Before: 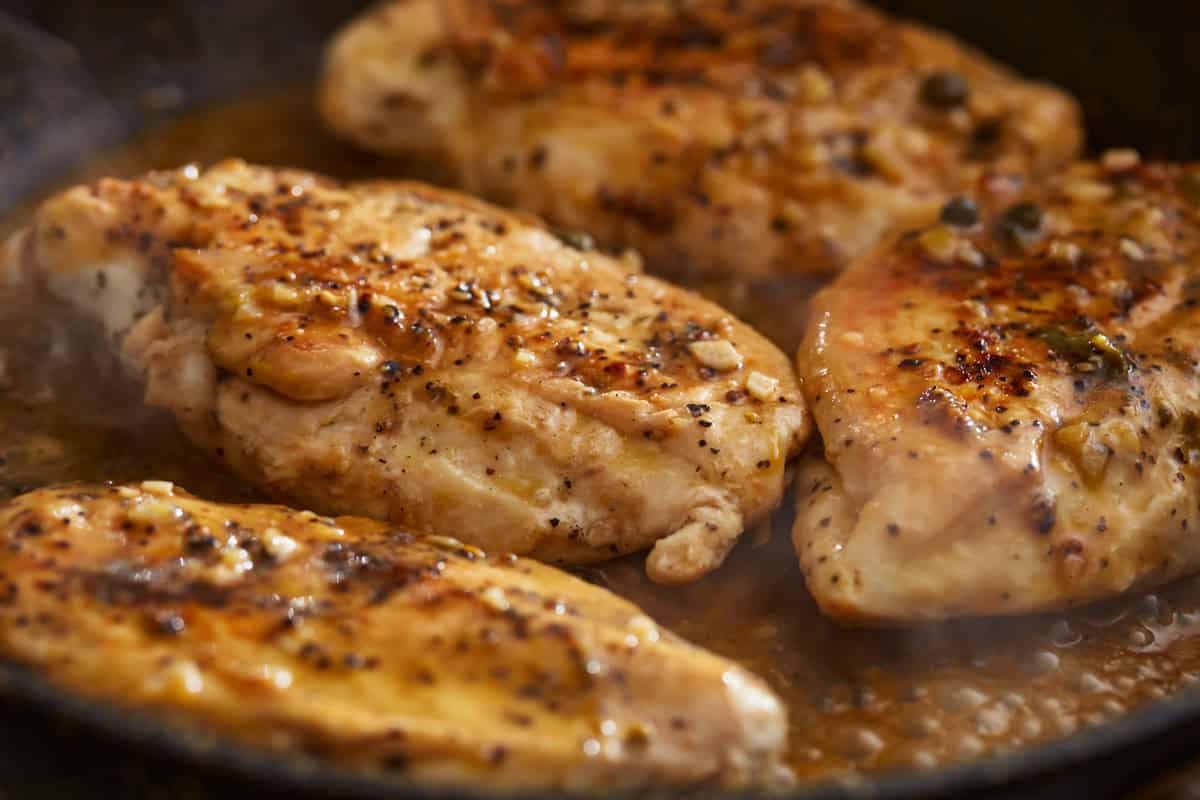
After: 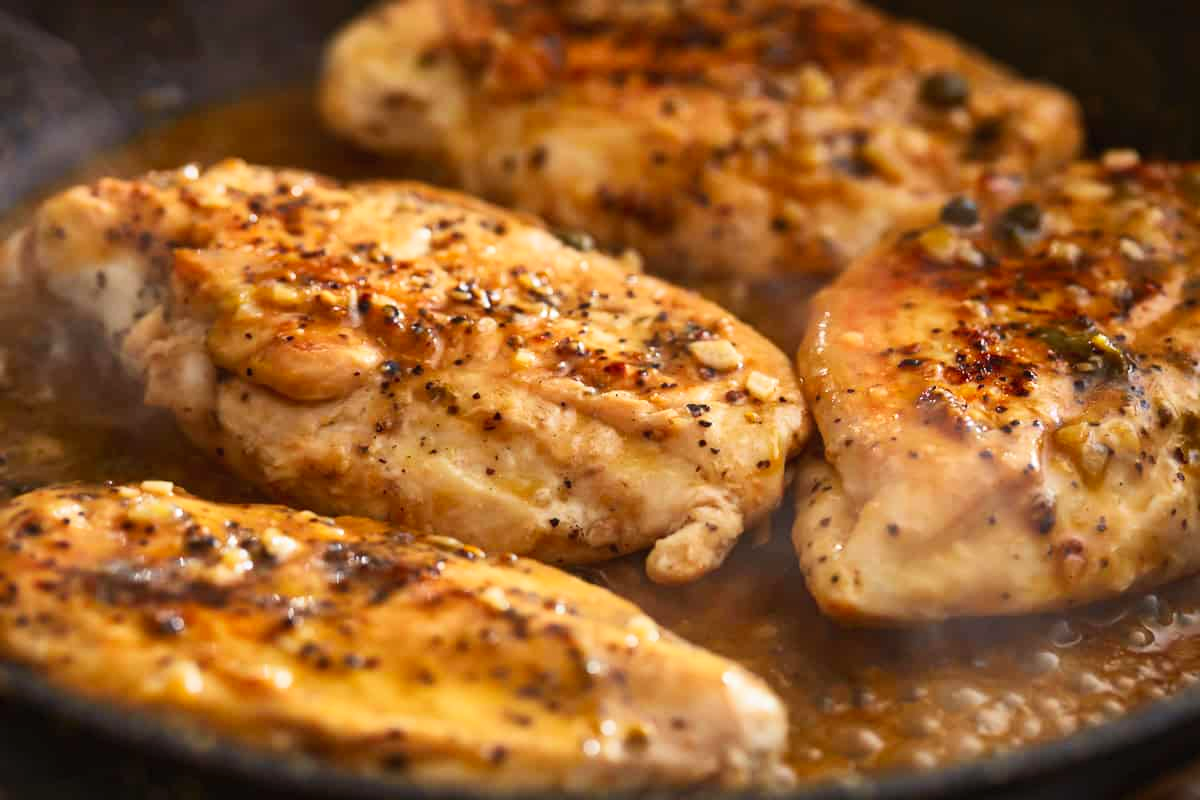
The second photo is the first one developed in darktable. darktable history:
contrast brightness saturation: contrast 0.195, brightness 0.167, saturation 0.216
